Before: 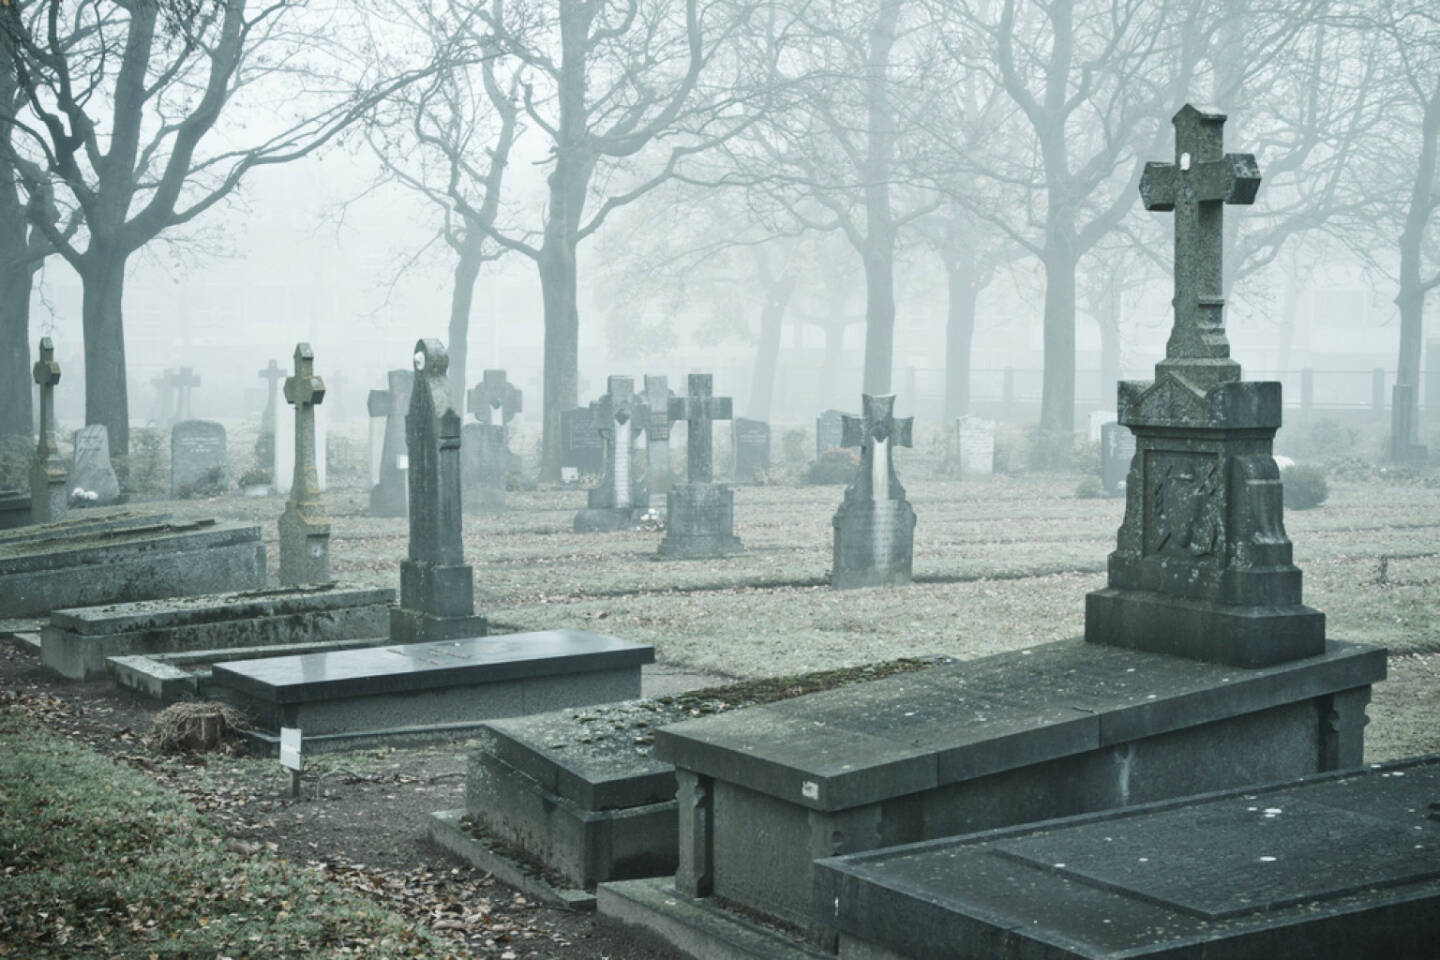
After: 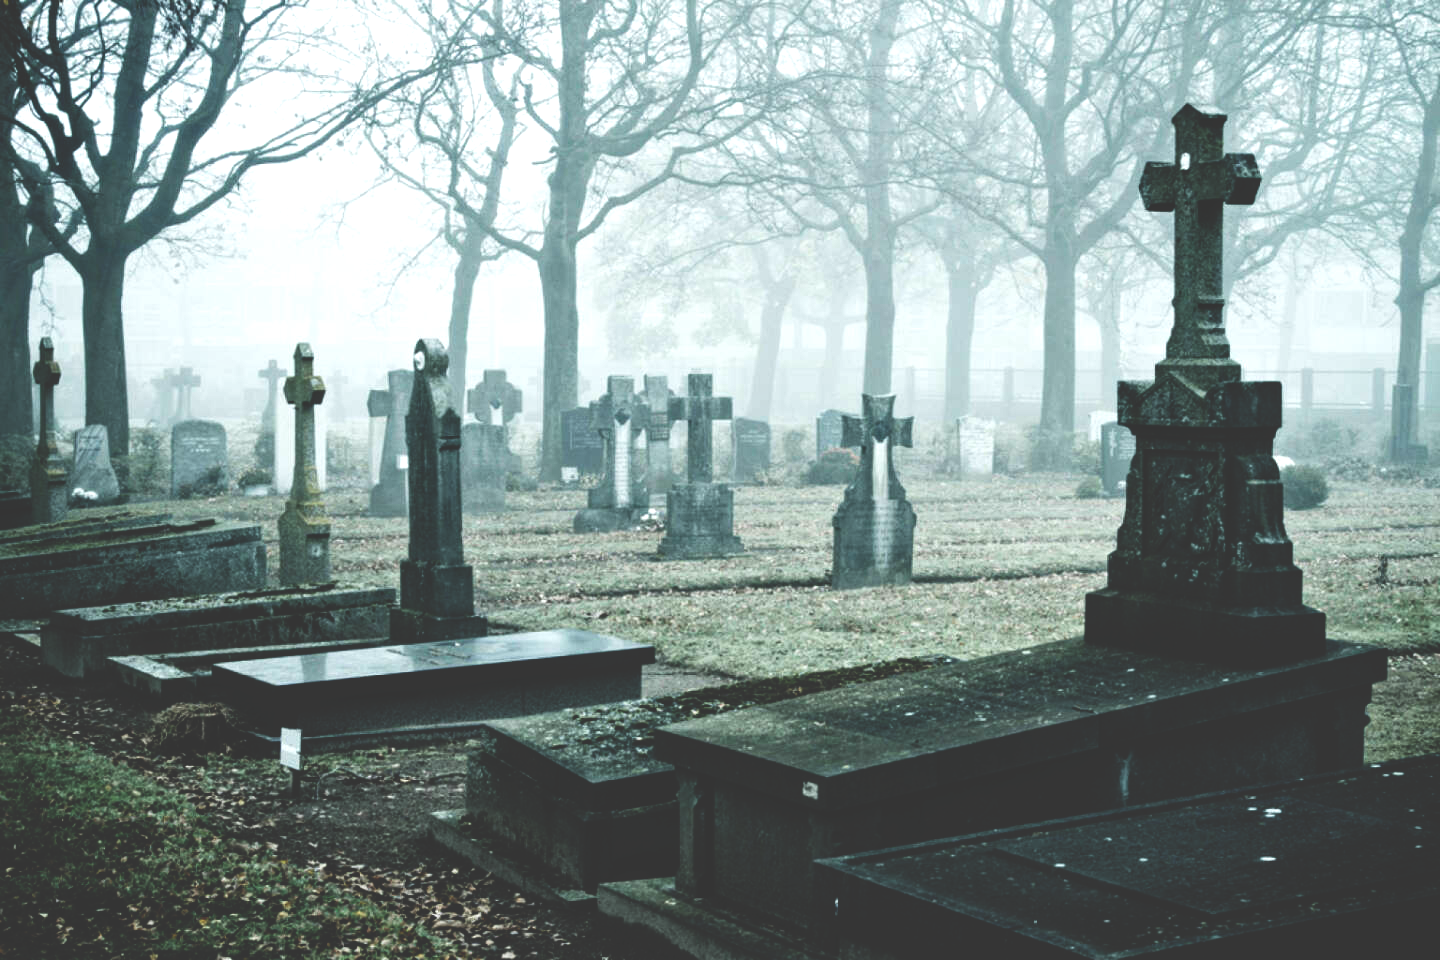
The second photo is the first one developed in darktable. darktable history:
base curve: curves: ch0 [(0, 0.036) (0.083, 0.04) (0.804, 1)], preserve colors none
local contrast: highlights 100%, shadows 100%, detail 120%, midtone range 0.2
